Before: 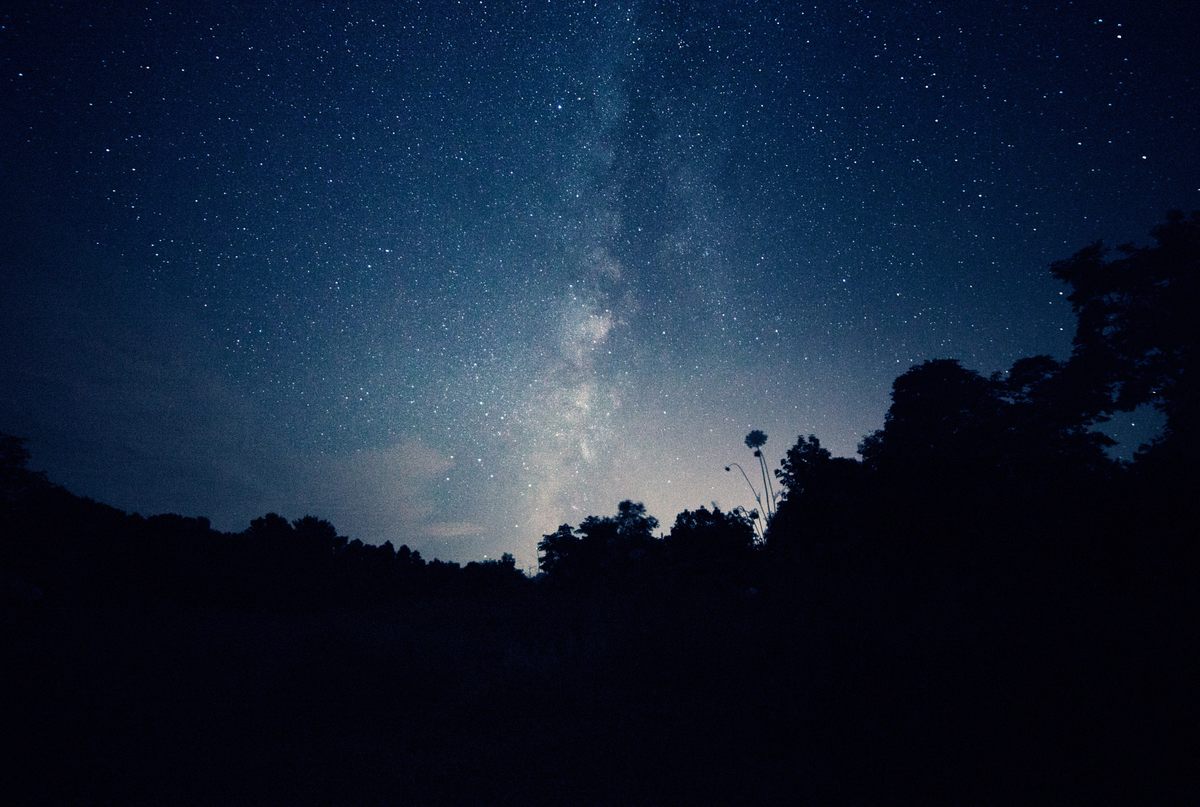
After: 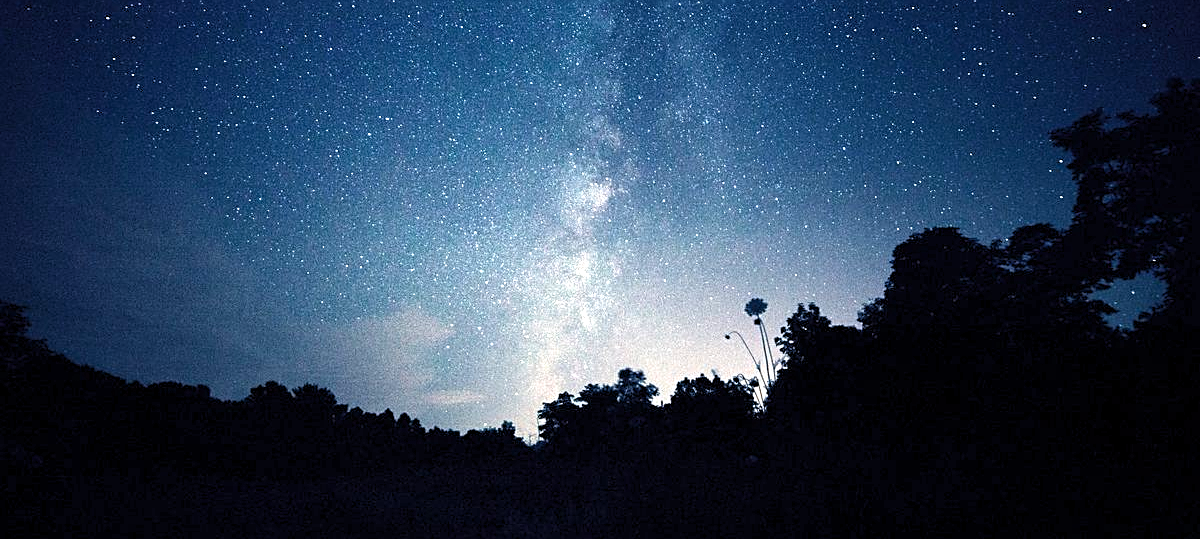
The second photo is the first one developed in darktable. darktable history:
exposure: black level correction 0, exposure 1.101 EV, compensate exposure bias true, compensate highlight preservation false
sharpen: on, module defaults
crop: top 16.469%, bottom 16.712%
levels: white 99.91%, levels [0.016, 0.5, 0.996]
